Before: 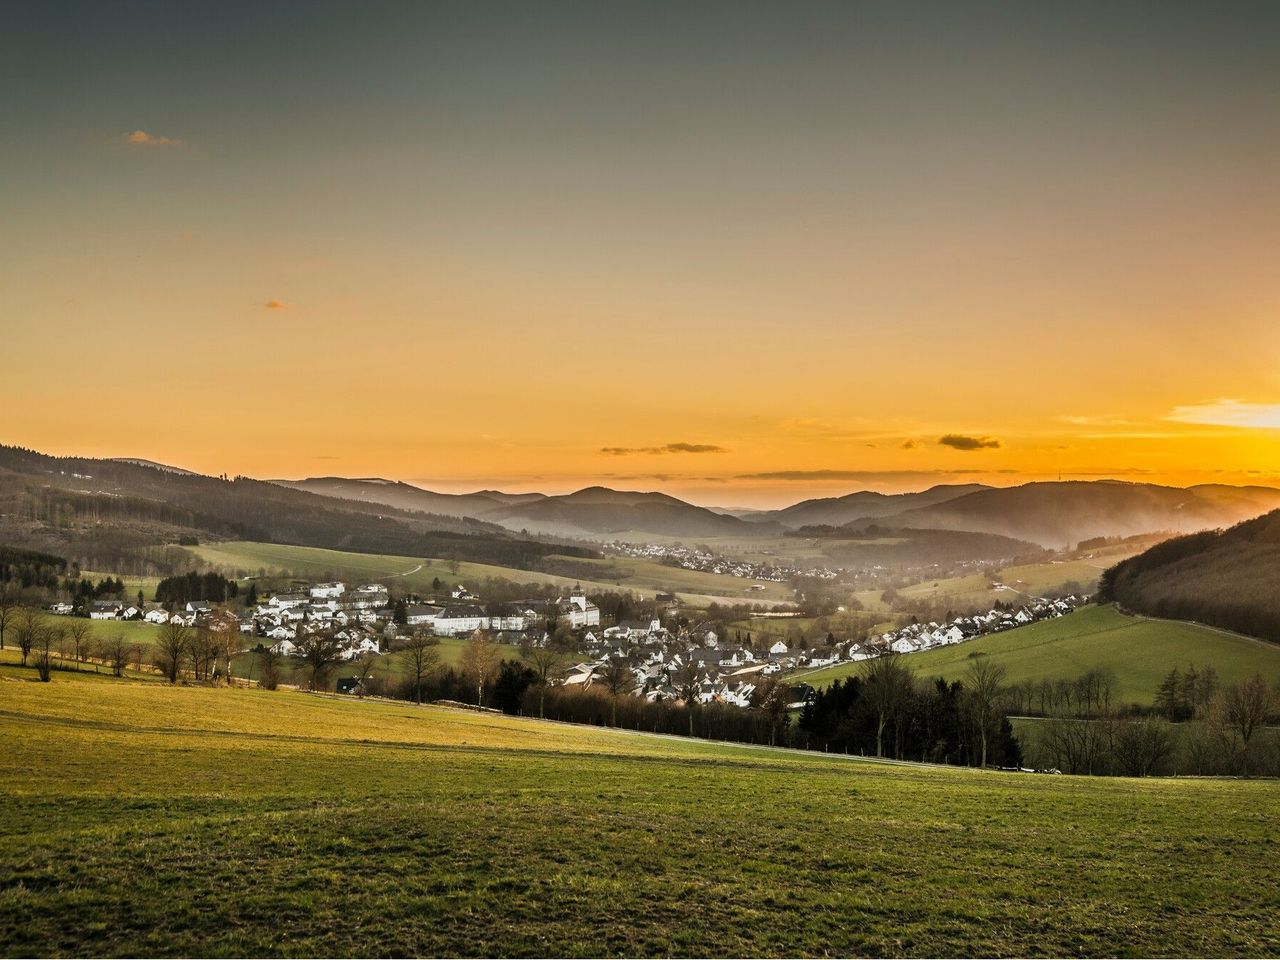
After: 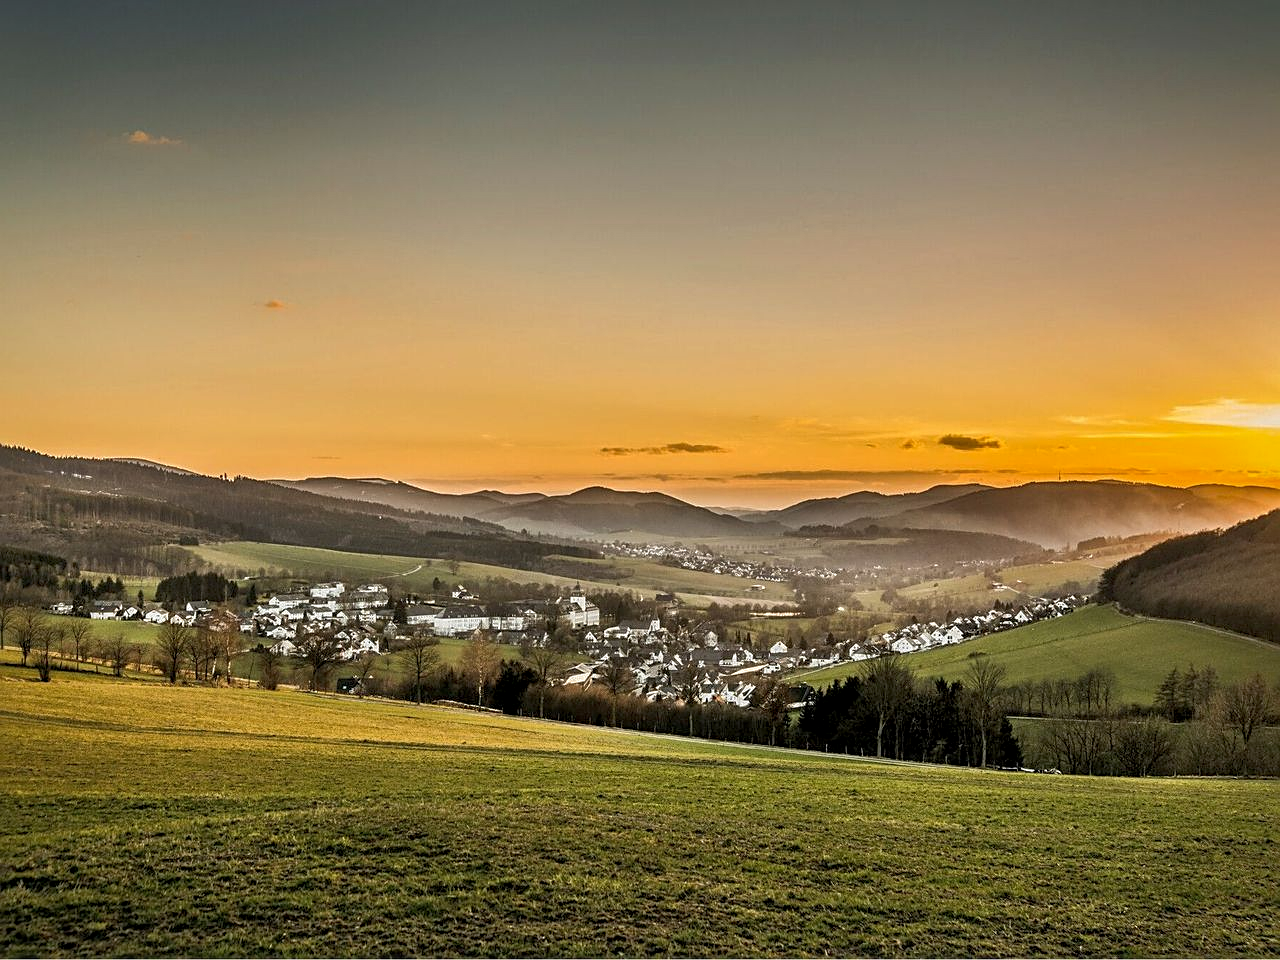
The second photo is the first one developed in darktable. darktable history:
local contrast: highlights 83%, shadows 81%
sharpen: on, module defaults
shadows and highlights: on, module defaults
